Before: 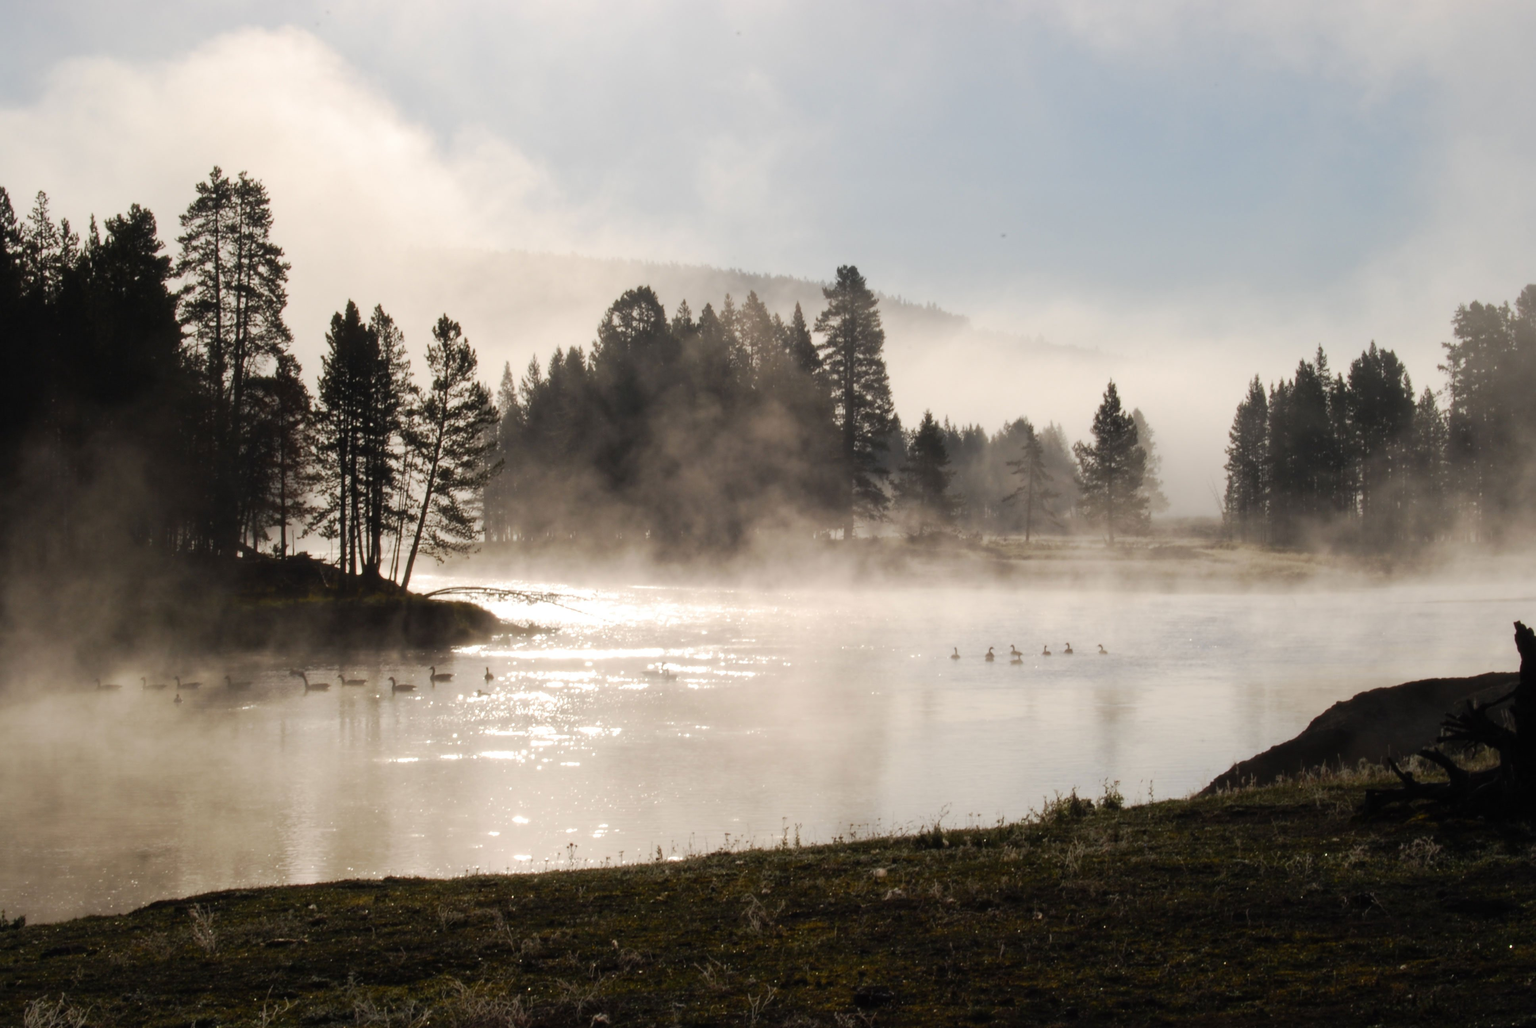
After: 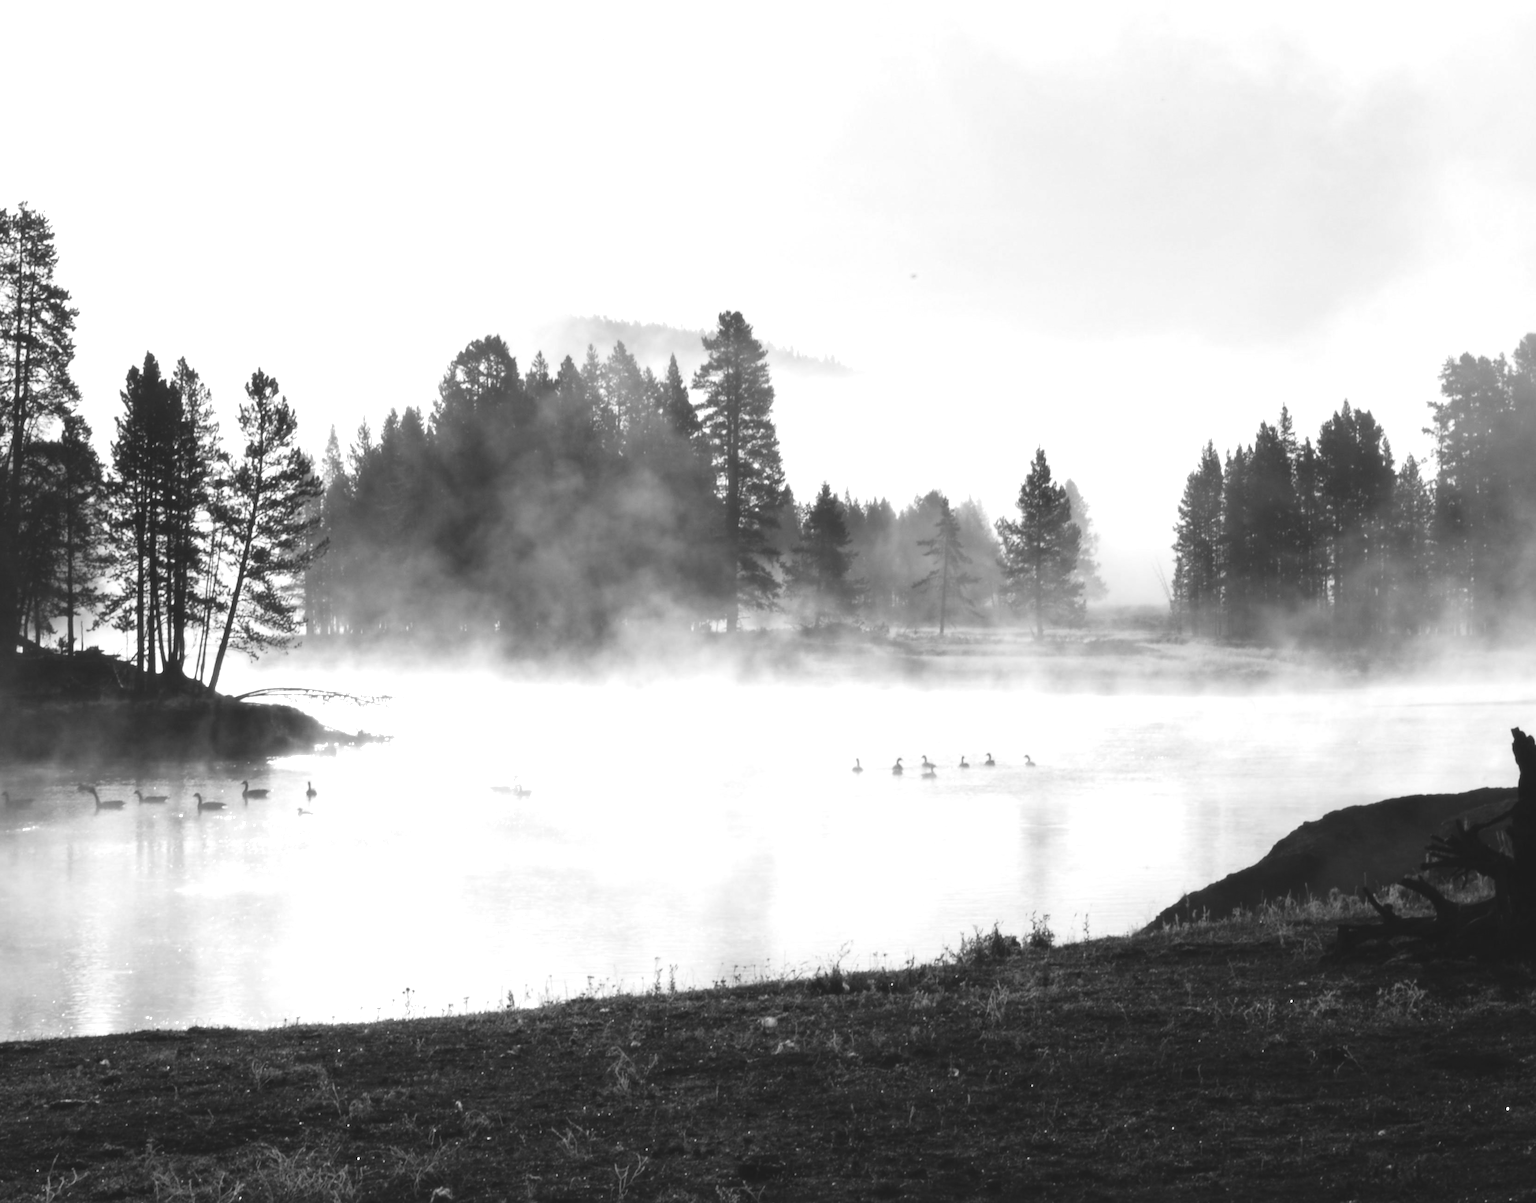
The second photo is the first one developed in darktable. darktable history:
exposure: black level correction -0.005, exposure 1 EV, compensate highlight preservation false
color calibration: output gray [0.267, 0.423, 0.261, 0], illuminant same as pipeline (D50), adaptation none (bypass)
color zones: curves: ch0 [(0, 0.511) (0.143, 0.531) (0.286, 0.56) (0.429, 0.5) (0.571, 0.5) (0.714, 0.5) (0.857, 0.5) (1, 0.5)]; ch1 [(0, 0.525) (0.143, 0.705) (0.286, 0.715) (0.429, 0.35) (0.571, 0.35) (0.714, 0.35) (0.857, 0.4) (1, 0.4)]; ch2 [(0, 0.572) (0.143, 0.512) (0.286, 0.473) (0.429, 0.45) (0.571, 0.5) (0.714, 0.5) (0.857, 0.518) (1, 0.518)]
crop and rotate: left 14.584%
